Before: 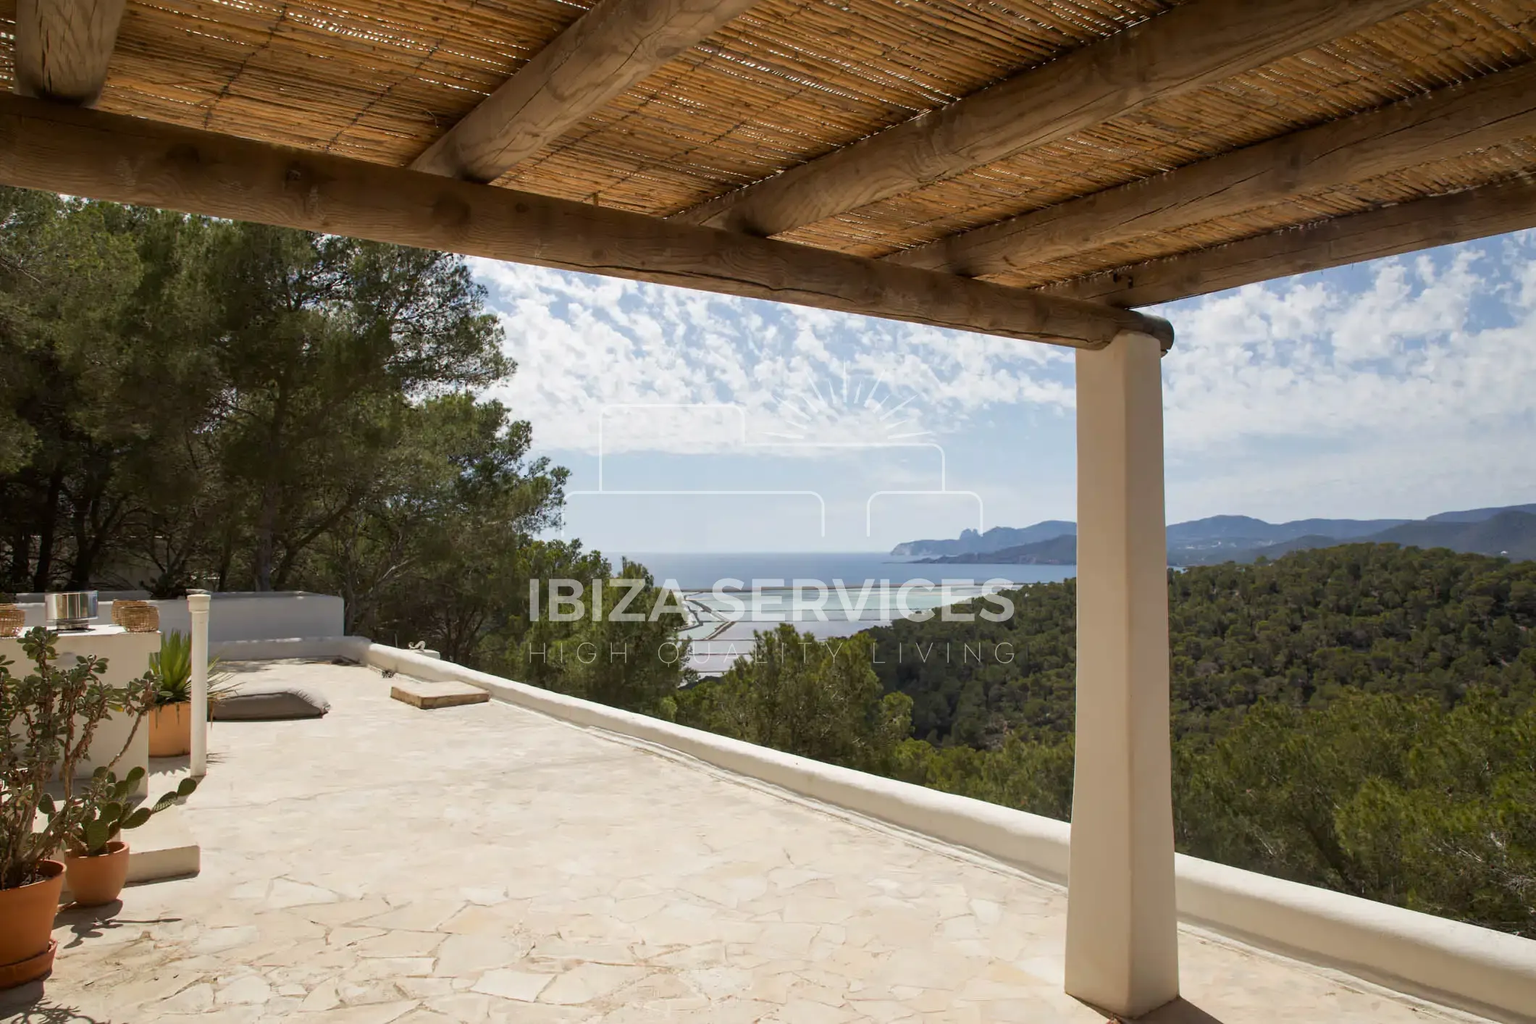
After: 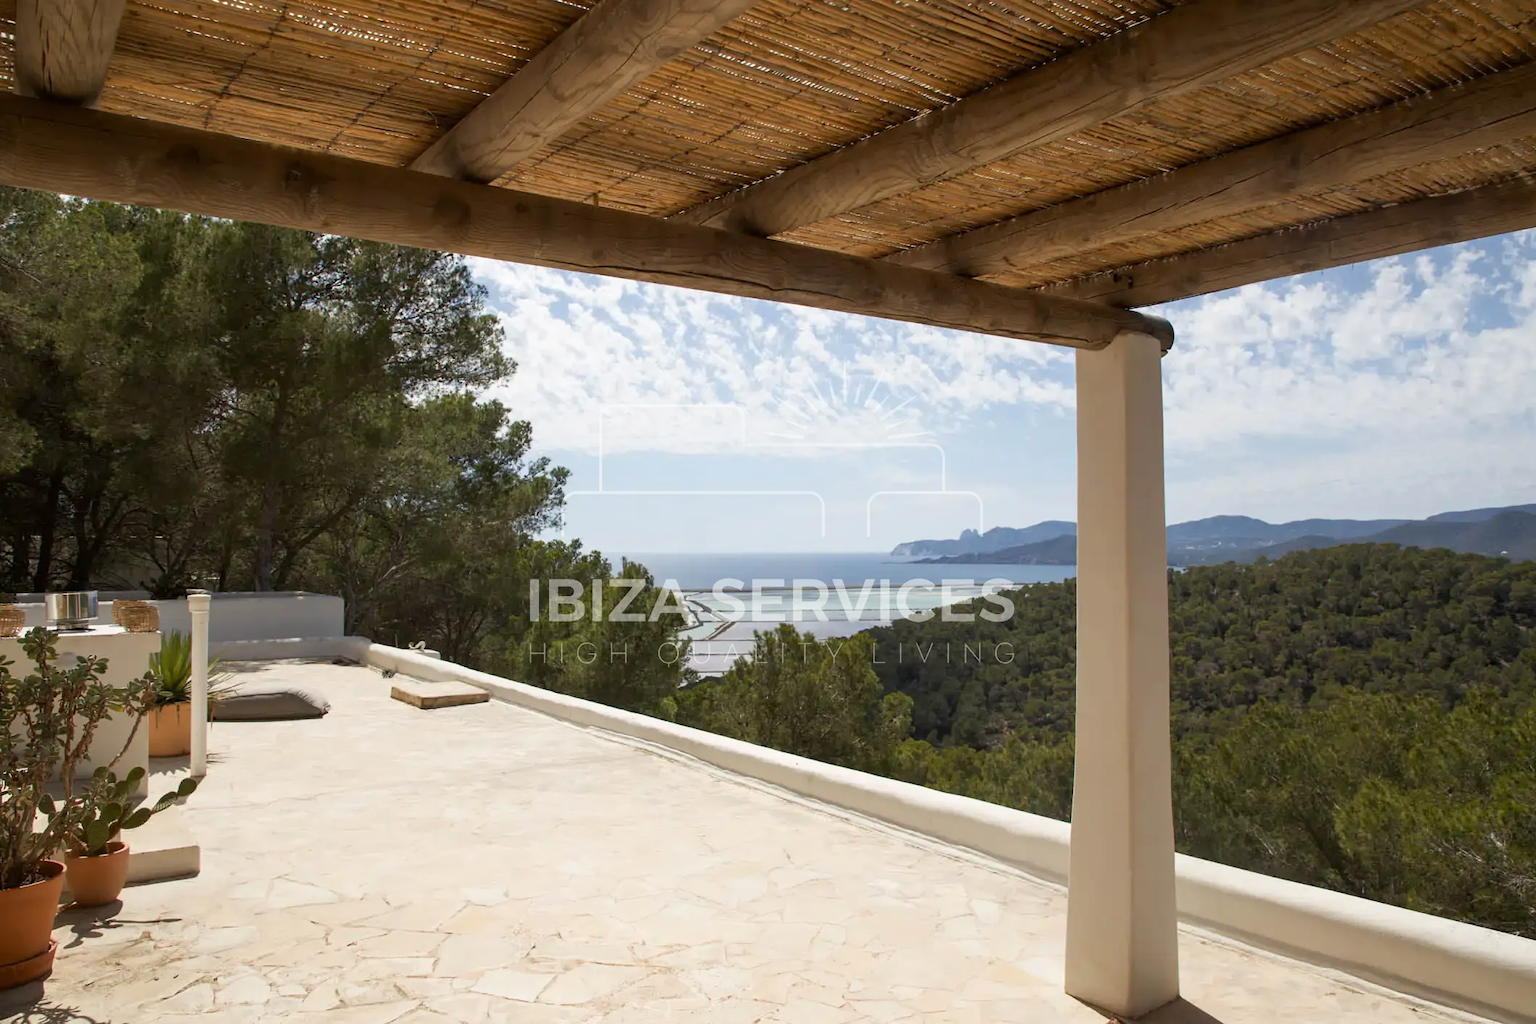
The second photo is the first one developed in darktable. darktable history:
shadows and highlights: shadows 0.442, highlights 40.83
